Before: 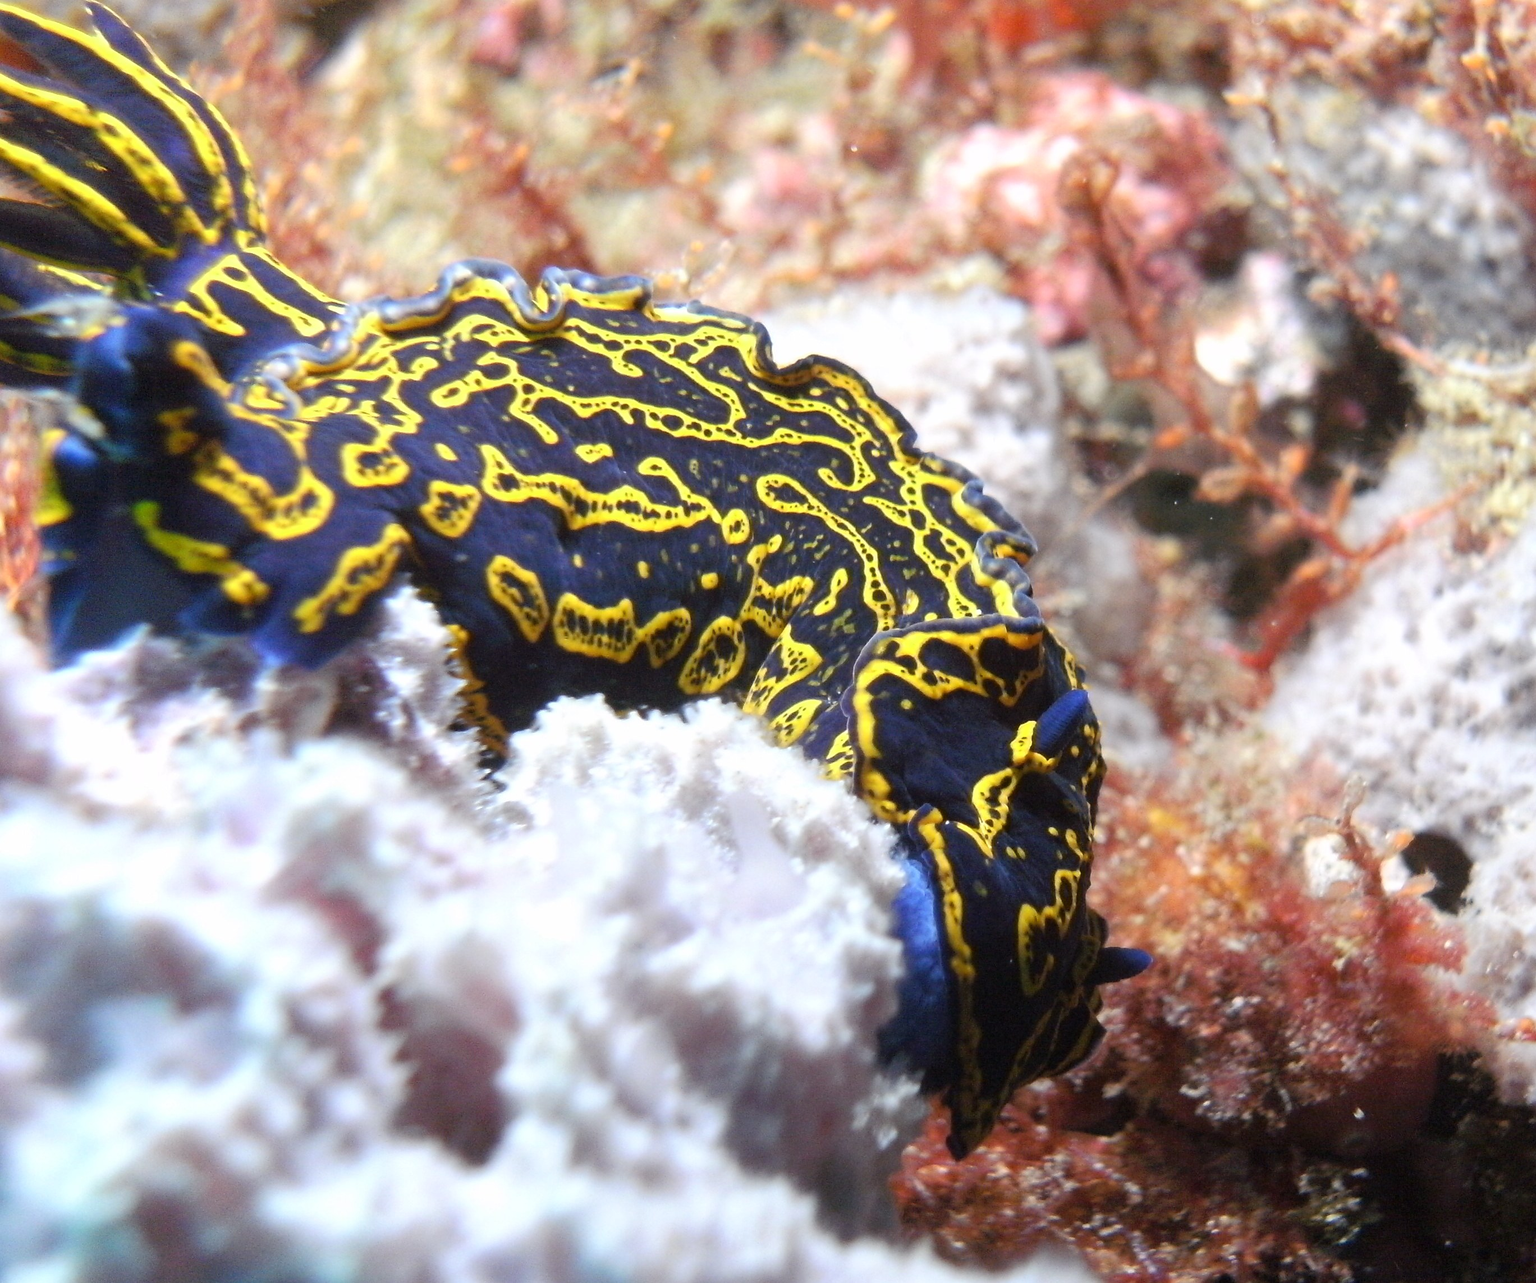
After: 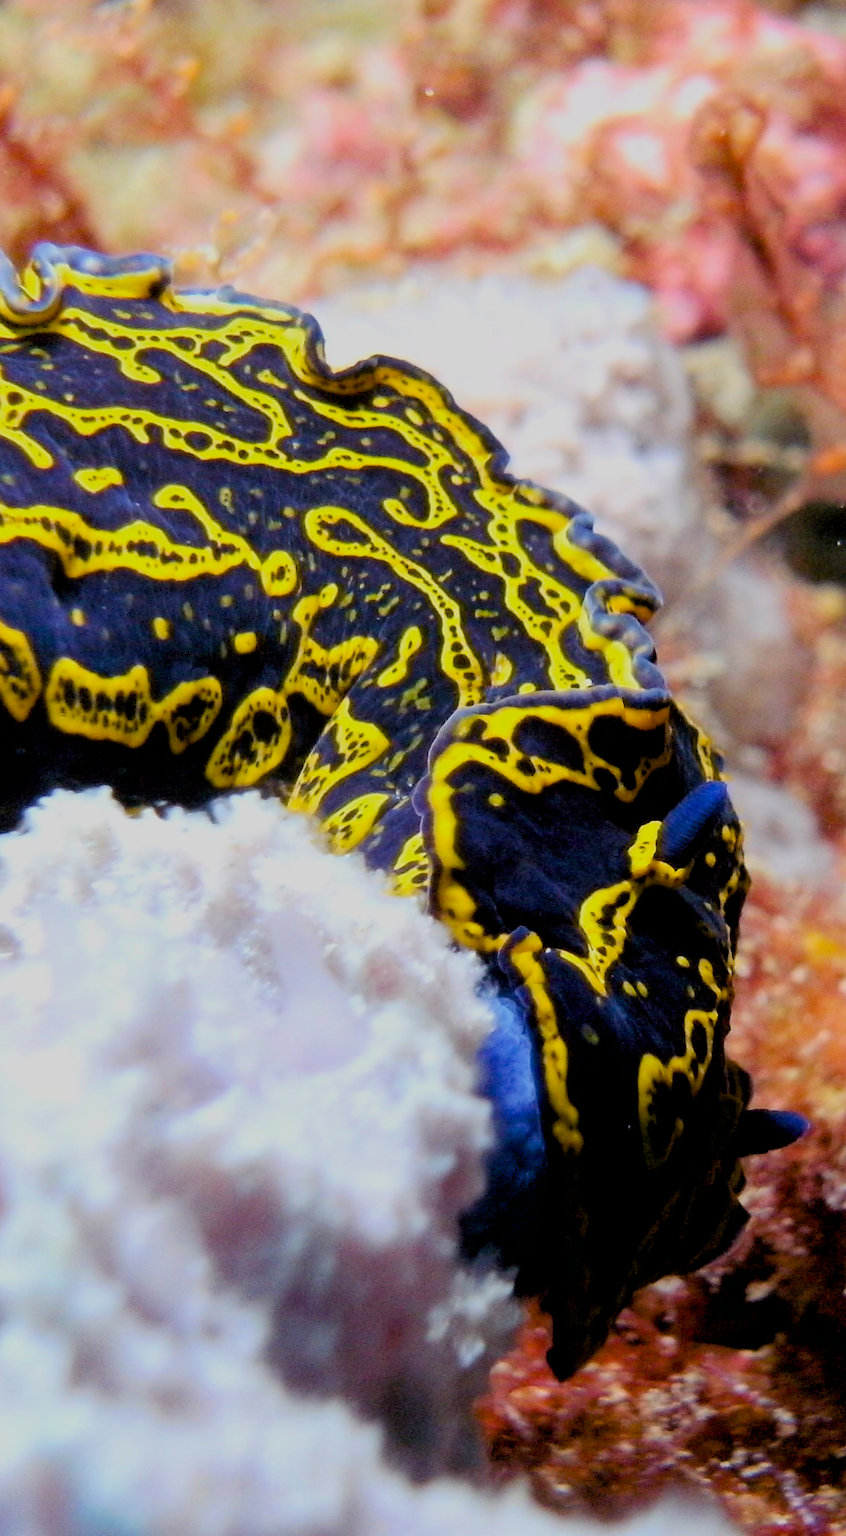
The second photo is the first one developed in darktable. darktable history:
color balance rgb: global offset › luminance -1.426%, perceptual saturation grading › global saturation 25.101%, global vibrance 14.39%
filmic rgb: black relative exposure -7.65 EV, white relative exposure 4.56 EV, hardness 3.61
velvia: on, module defaults
crop: left 33.669%, top 5.989%, right 23.004%
